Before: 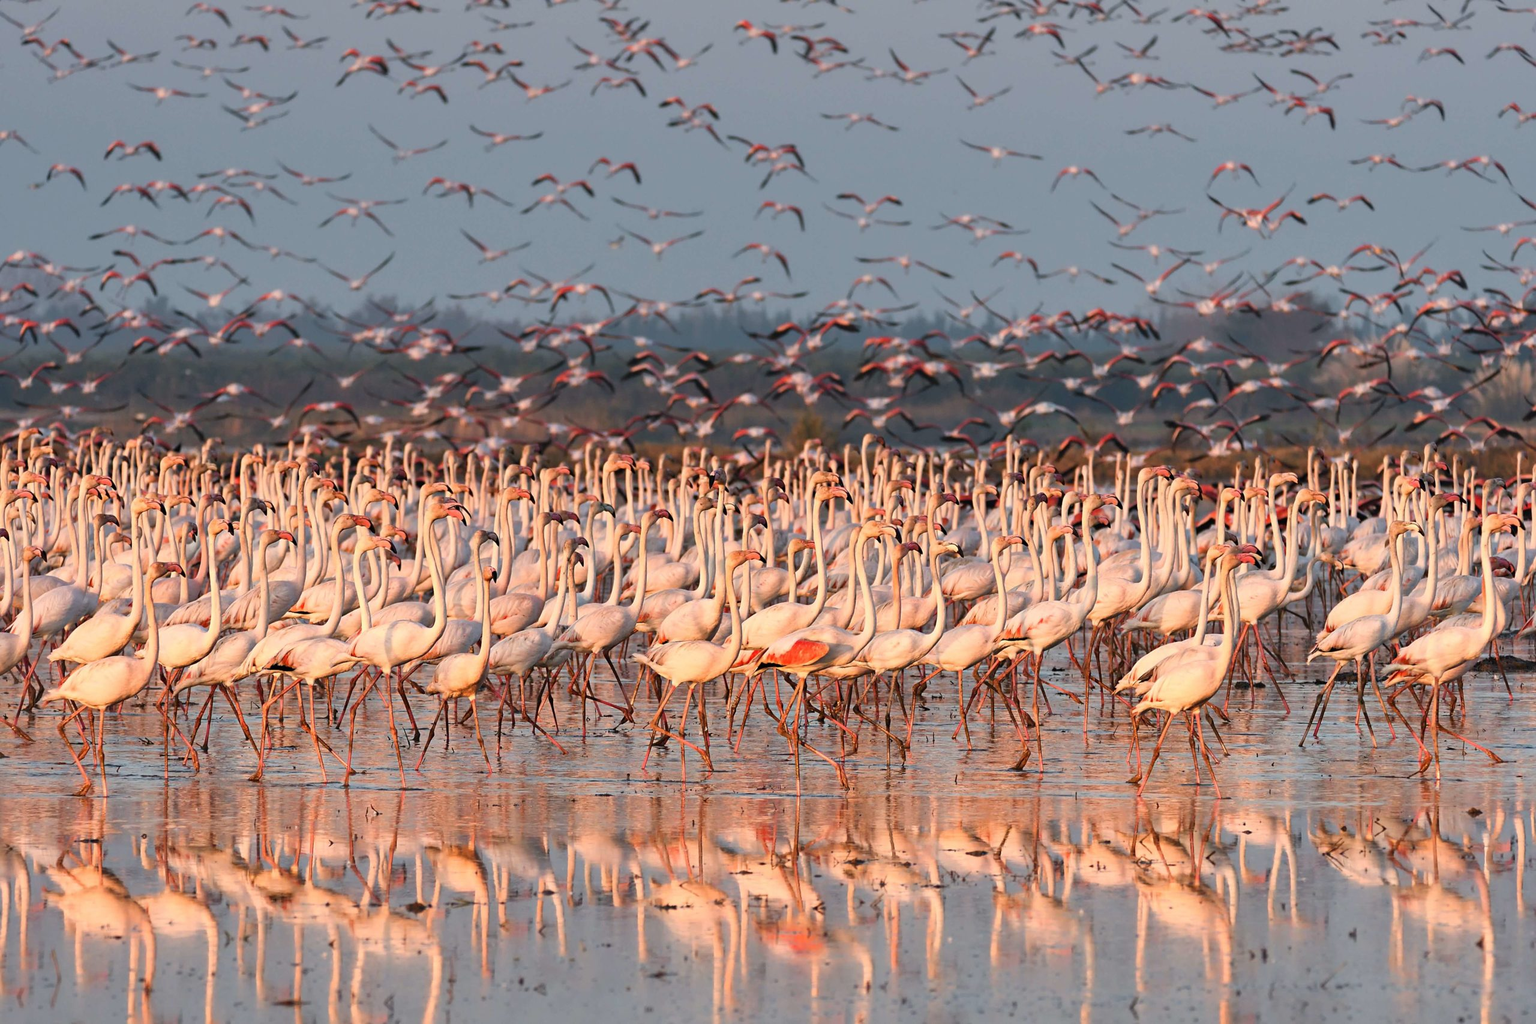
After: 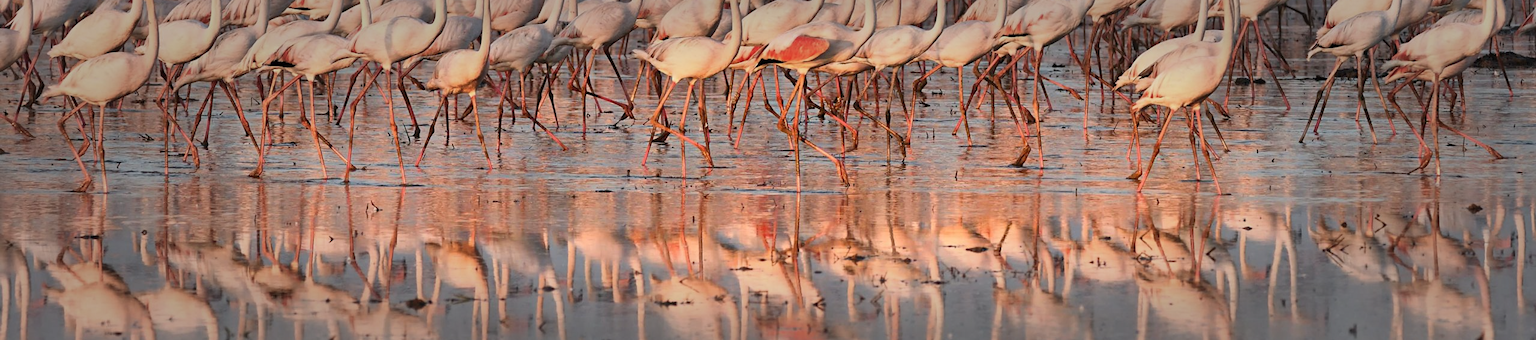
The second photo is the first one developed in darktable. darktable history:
vignetting: fall-off start 48.13%, brightness -0.466, saturation -0.29, automatic ratio true, width/height ratio 1.282
crop and rotate: top 59.008%, bottom 7.757%
